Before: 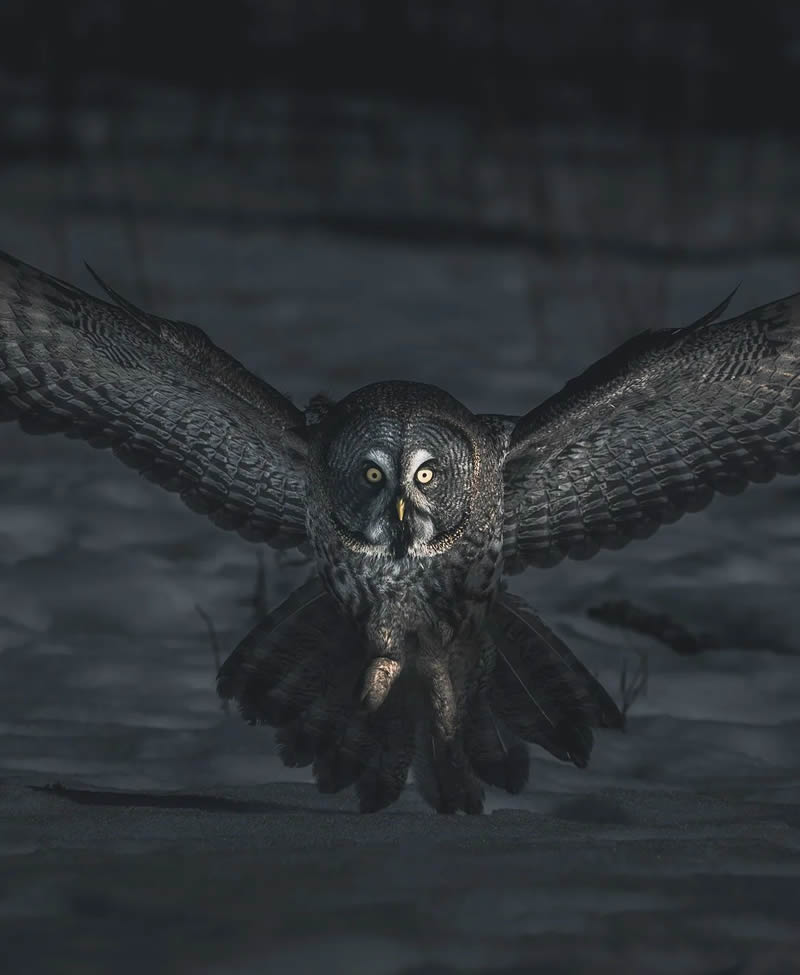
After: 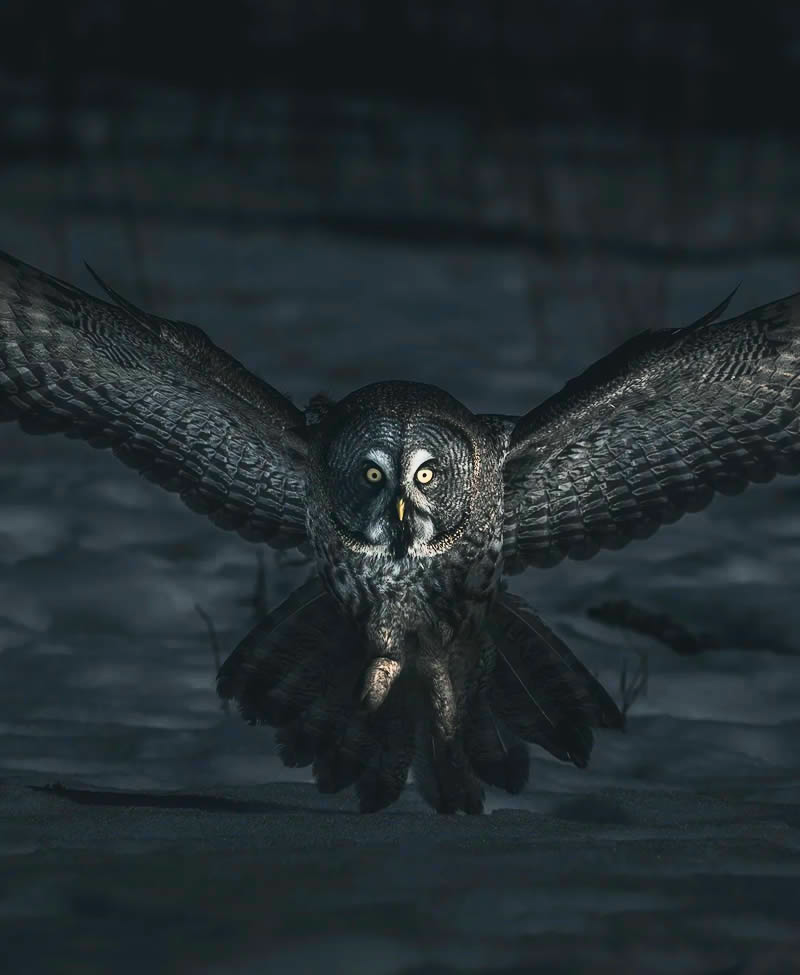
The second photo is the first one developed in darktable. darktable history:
tone curve: curves: ch0 [(0, 0) (0.114, 0.083) (0.303, 0.285) (0.447, 0.51) (0.602, 0.697) (0.772, 0.866) (0.999, 0.978)]; ch1 [(0, 0) (0.389, 0.352) (0.458, 0.433) (0.486, 0.474) (0.509, 0.505) (0.535, 0.528) (0.57, 0.579) (0.696, 0.706) (1, 1)]; ch2 [(0, 0) (0.369, 0.388) (0.449, 0.431) (0.501, 0.5) (0.528, 0.527) (0.589, 0.608) (0.697, 0.721) (1, 1)], color space Lab, independent channels, preserve colors none
